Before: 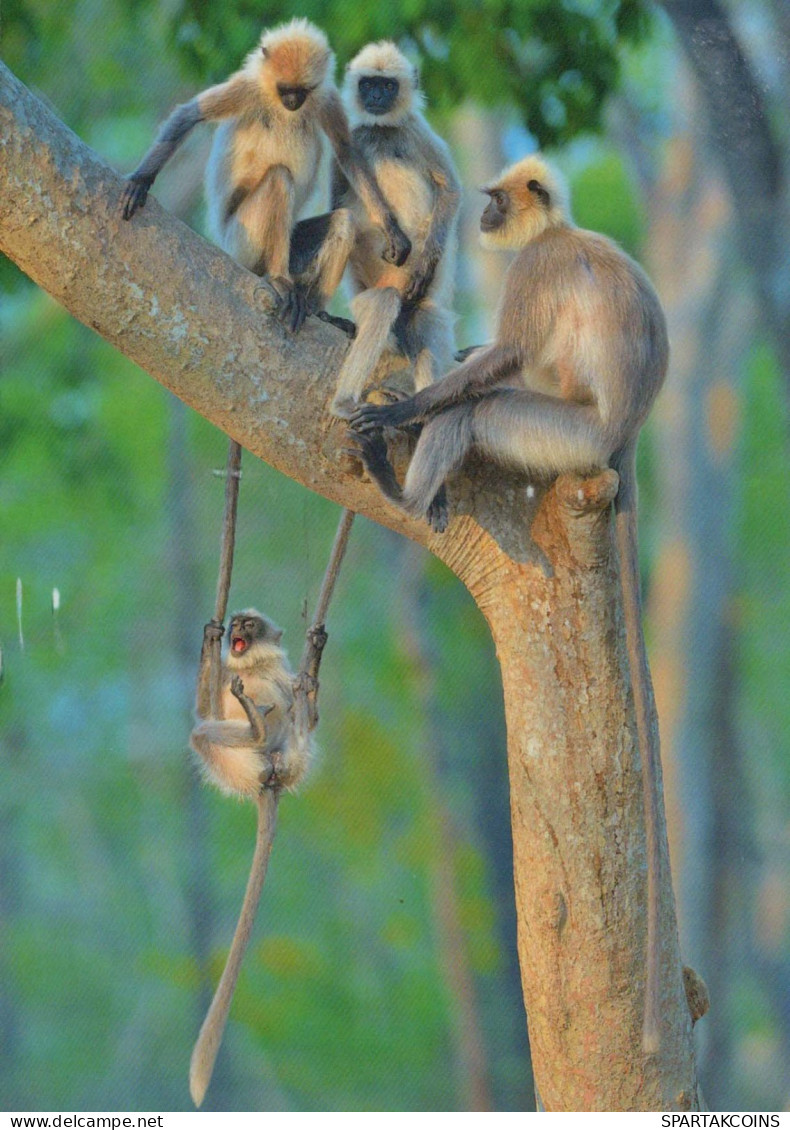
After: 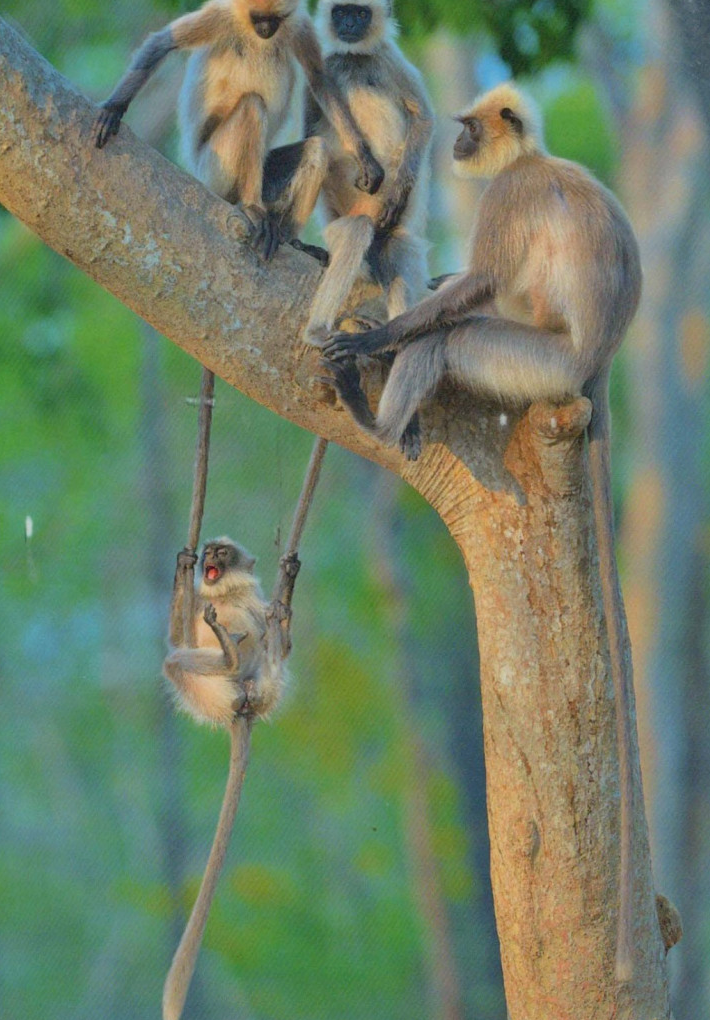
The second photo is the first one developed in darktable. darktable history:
crop: left 3.49%, top 6.431%, right 6.519%, bottom 3.266%
shadows and highlights: shadows -20, white point adjustment -2, highlights -35.1
